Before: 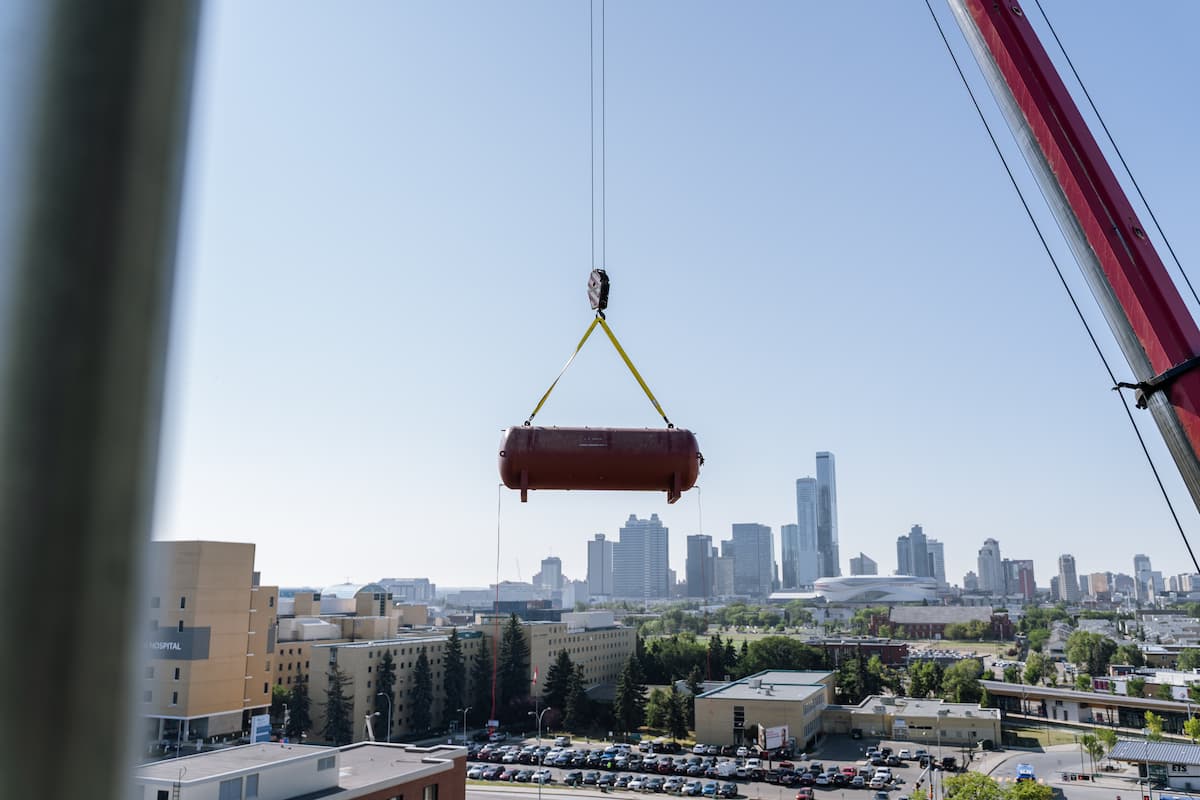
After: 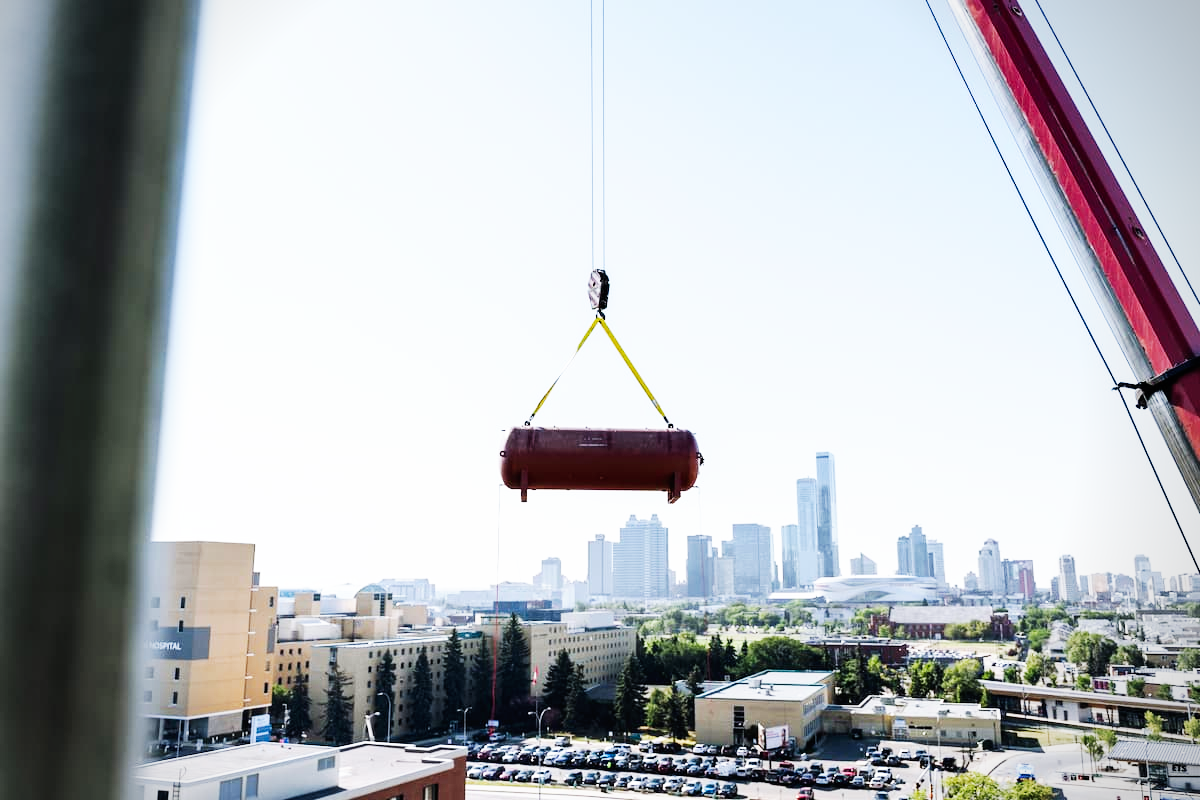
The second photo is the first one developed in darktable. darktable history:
base curve: curves: ch0 [(0, 0) (0.007, 0.004) (0.027, 0.03) (0.046, 0.07) (0.207, 0.54) (0.442, 0.872) (0.673, 0.972) (1, 1)], preserve colors none
vignetting: unbound false
